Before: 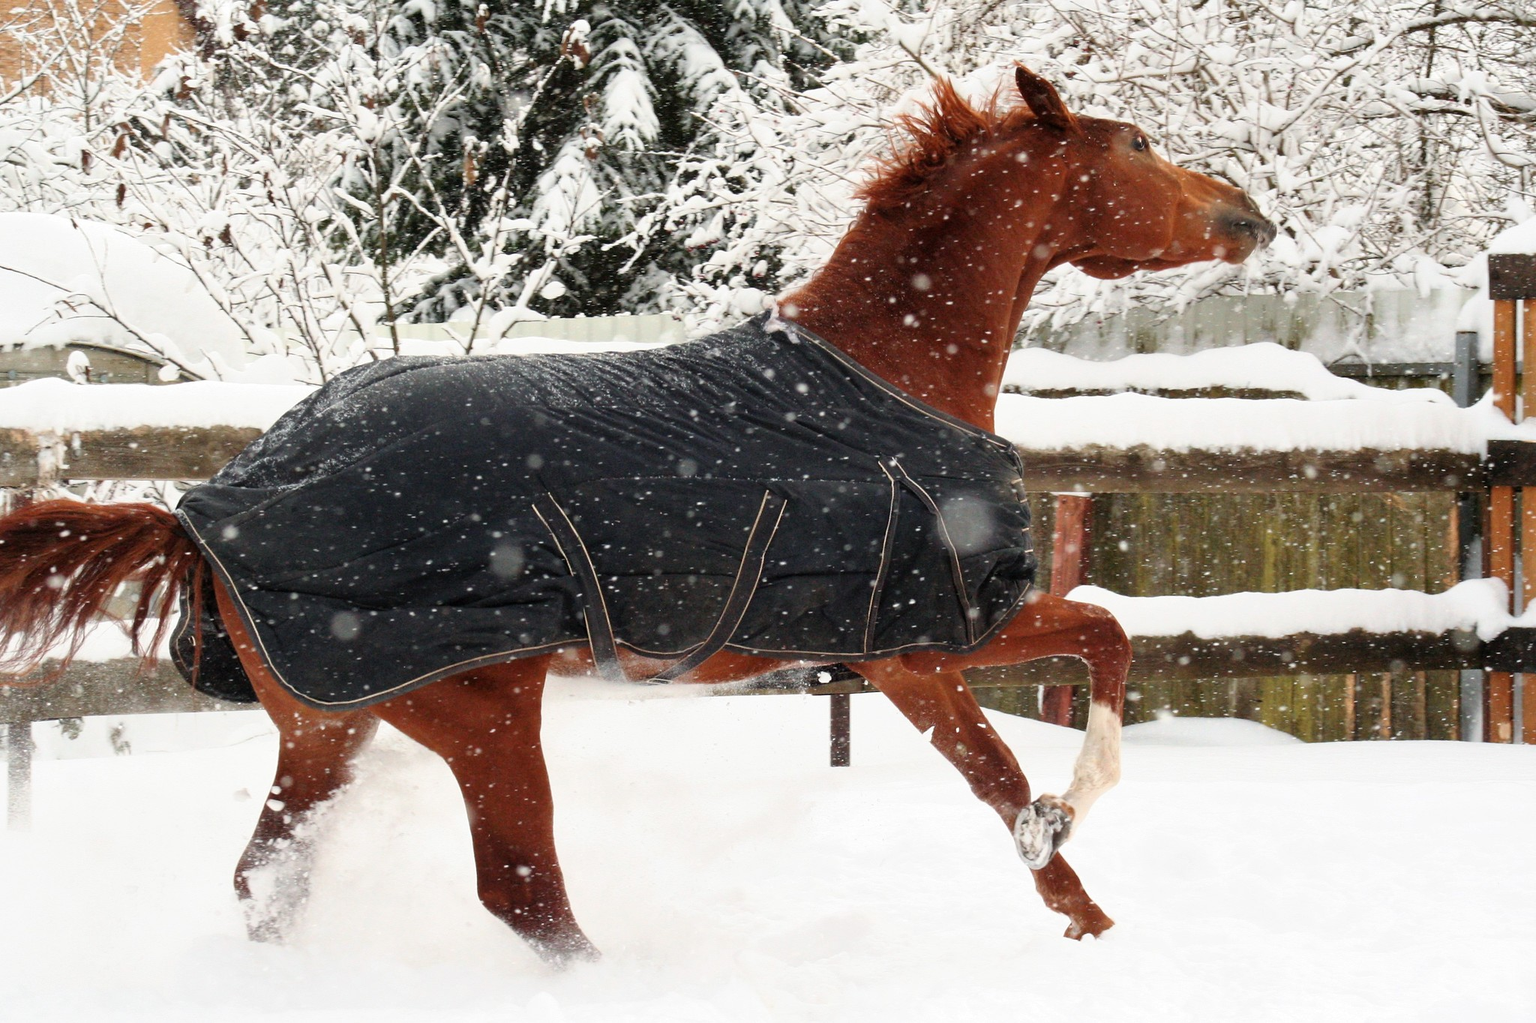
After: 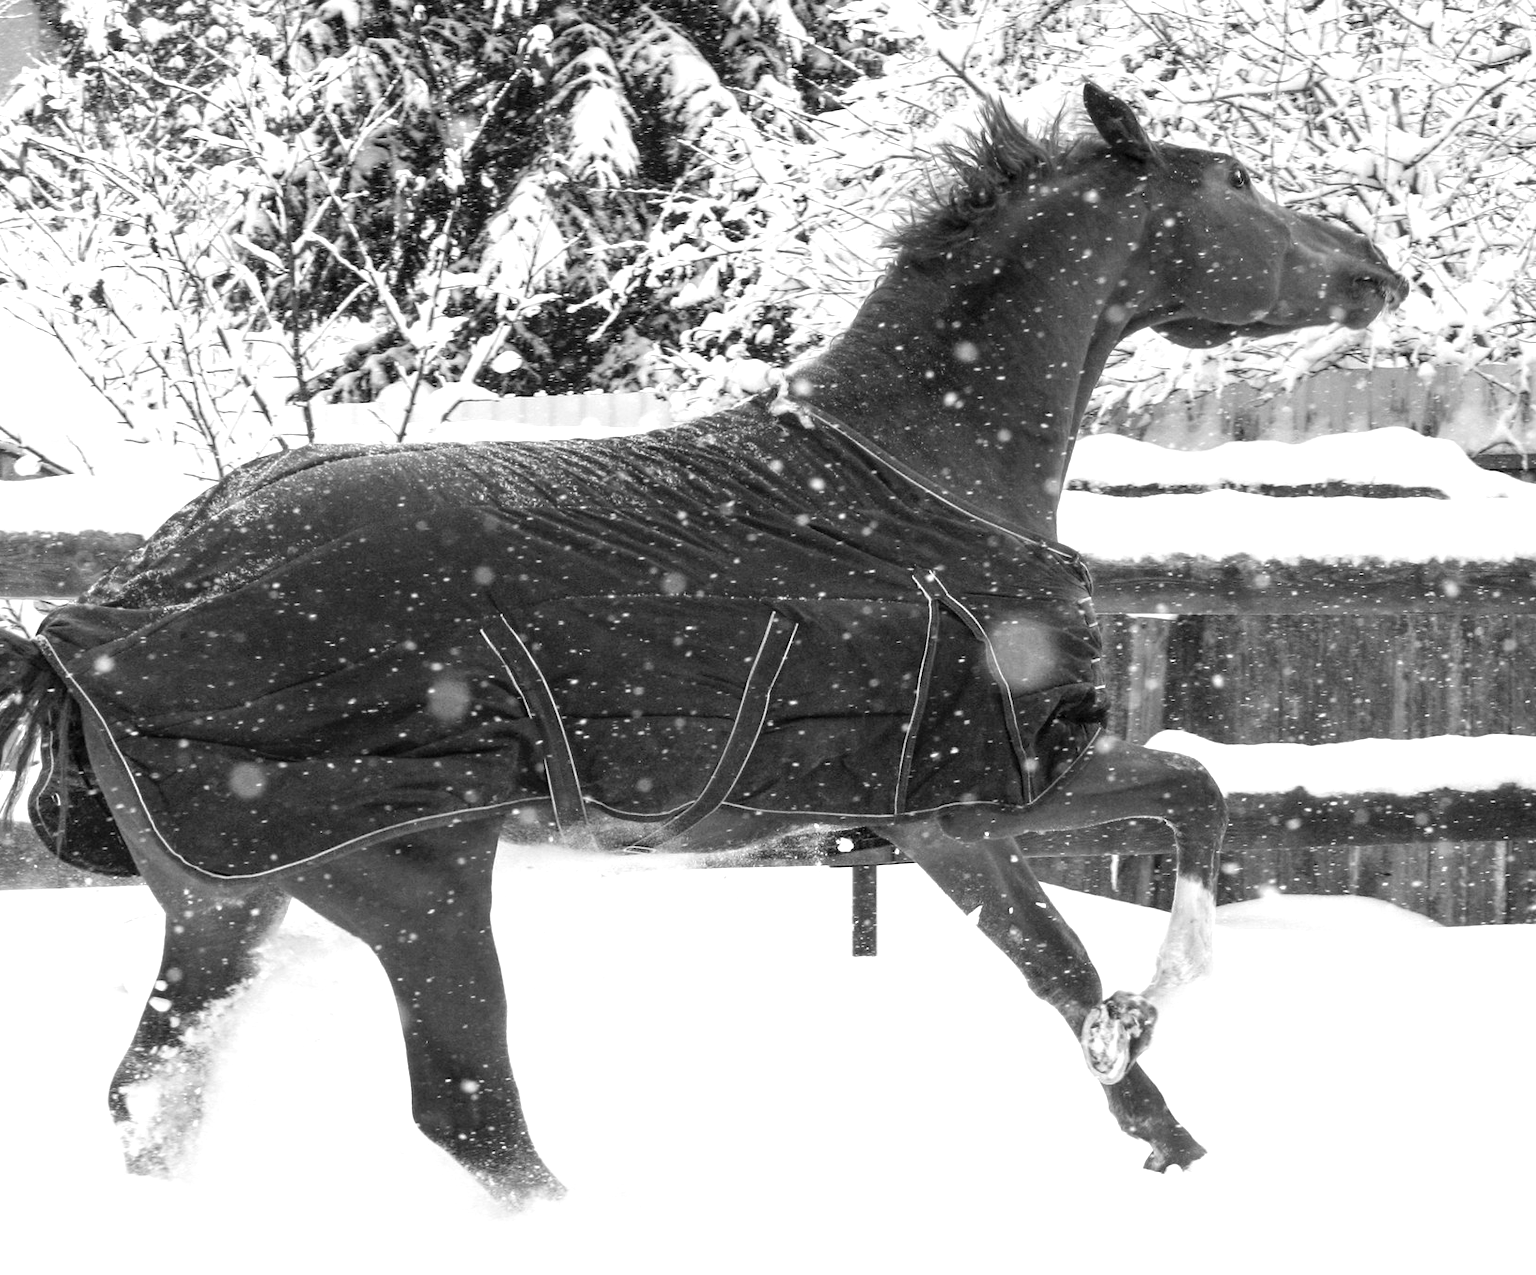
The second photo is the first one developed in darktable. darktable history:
monochrome: a 14.95, b -89.96
crop and rotate: left 9.597%, right 10.195%
white balance: red 1.004, blue 1.096
local contrast: on, module defaults
exposure: black level correction 0.001, exposure 0.5 EV, compensate exposure bias true, compensate highlight preservation false
